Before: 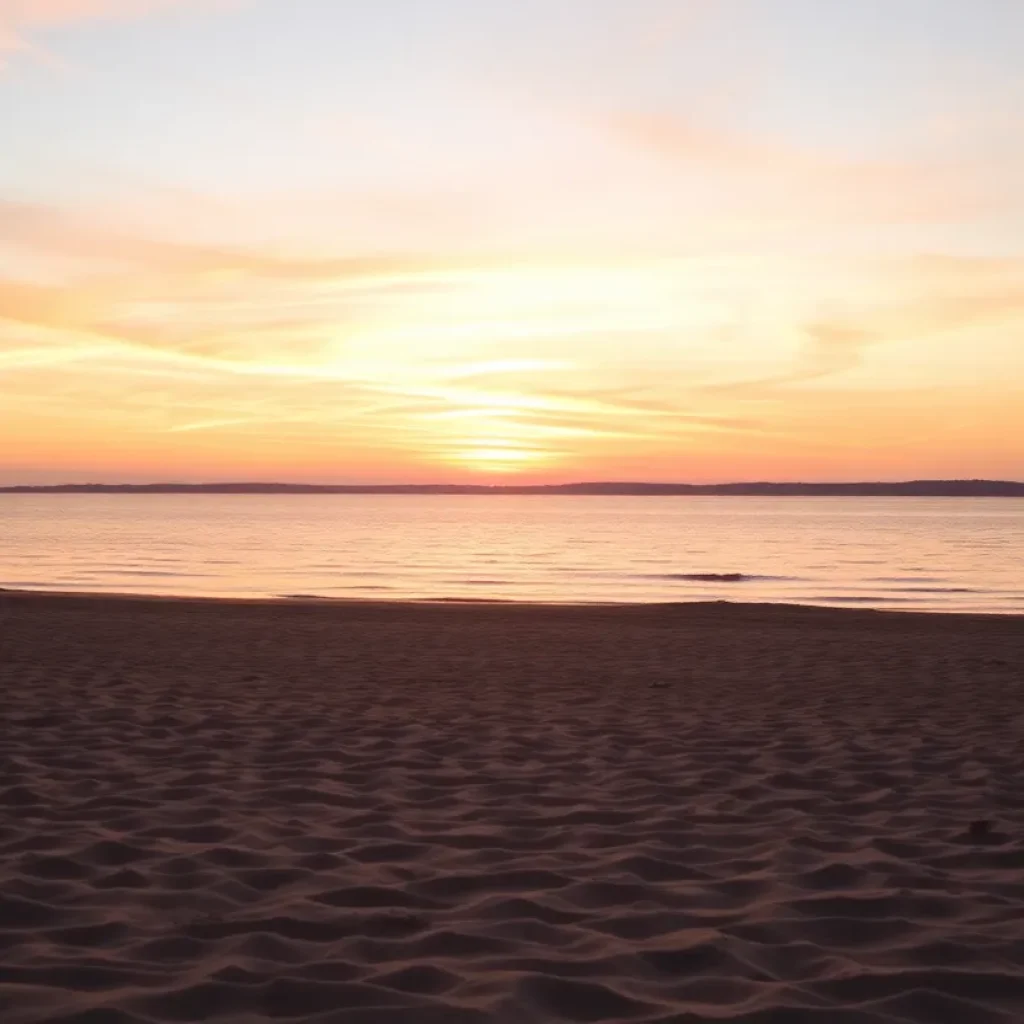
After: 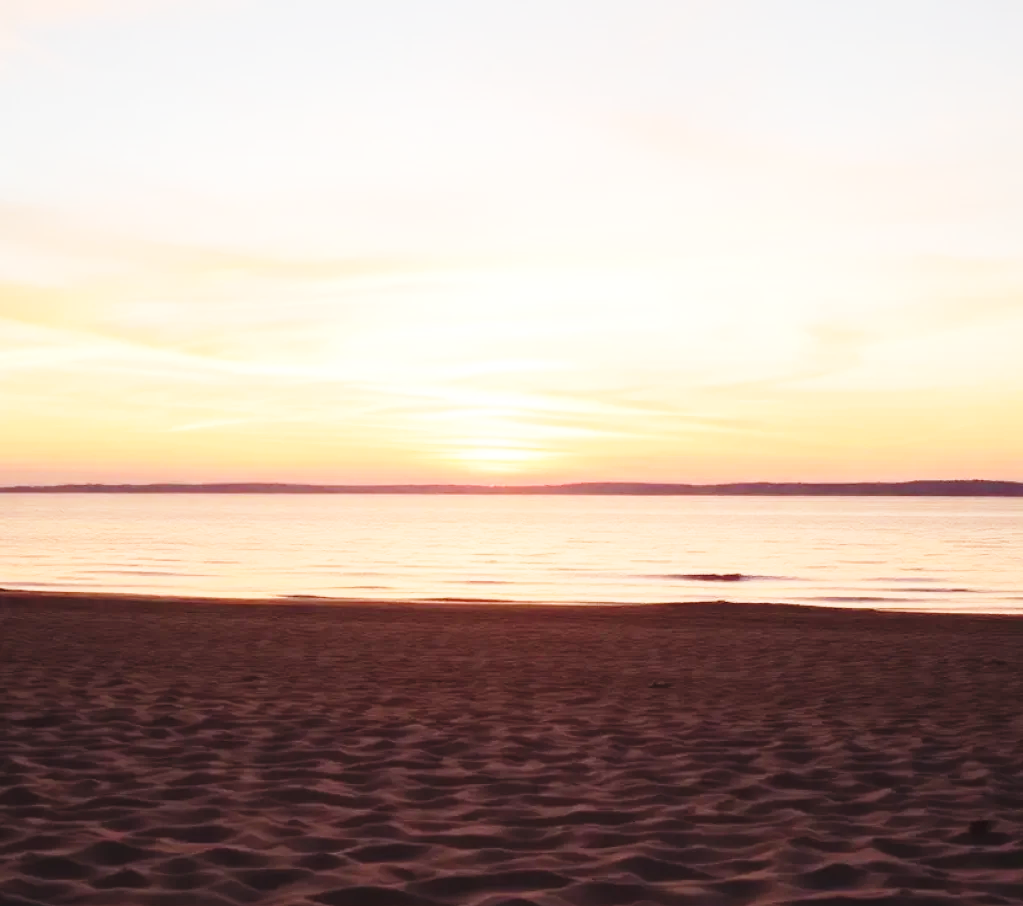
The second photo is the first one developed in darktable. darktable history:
crop and rotate: top 0%, bottom 11.49%
base curve: curves: ch0 [(0, 0) (0.028, 0.03) (0.121, 0.232) (0.46, 0.748) (0.859, 0.968) (1, 1)], preserve colors none
tone equalizer: on, module defaults
